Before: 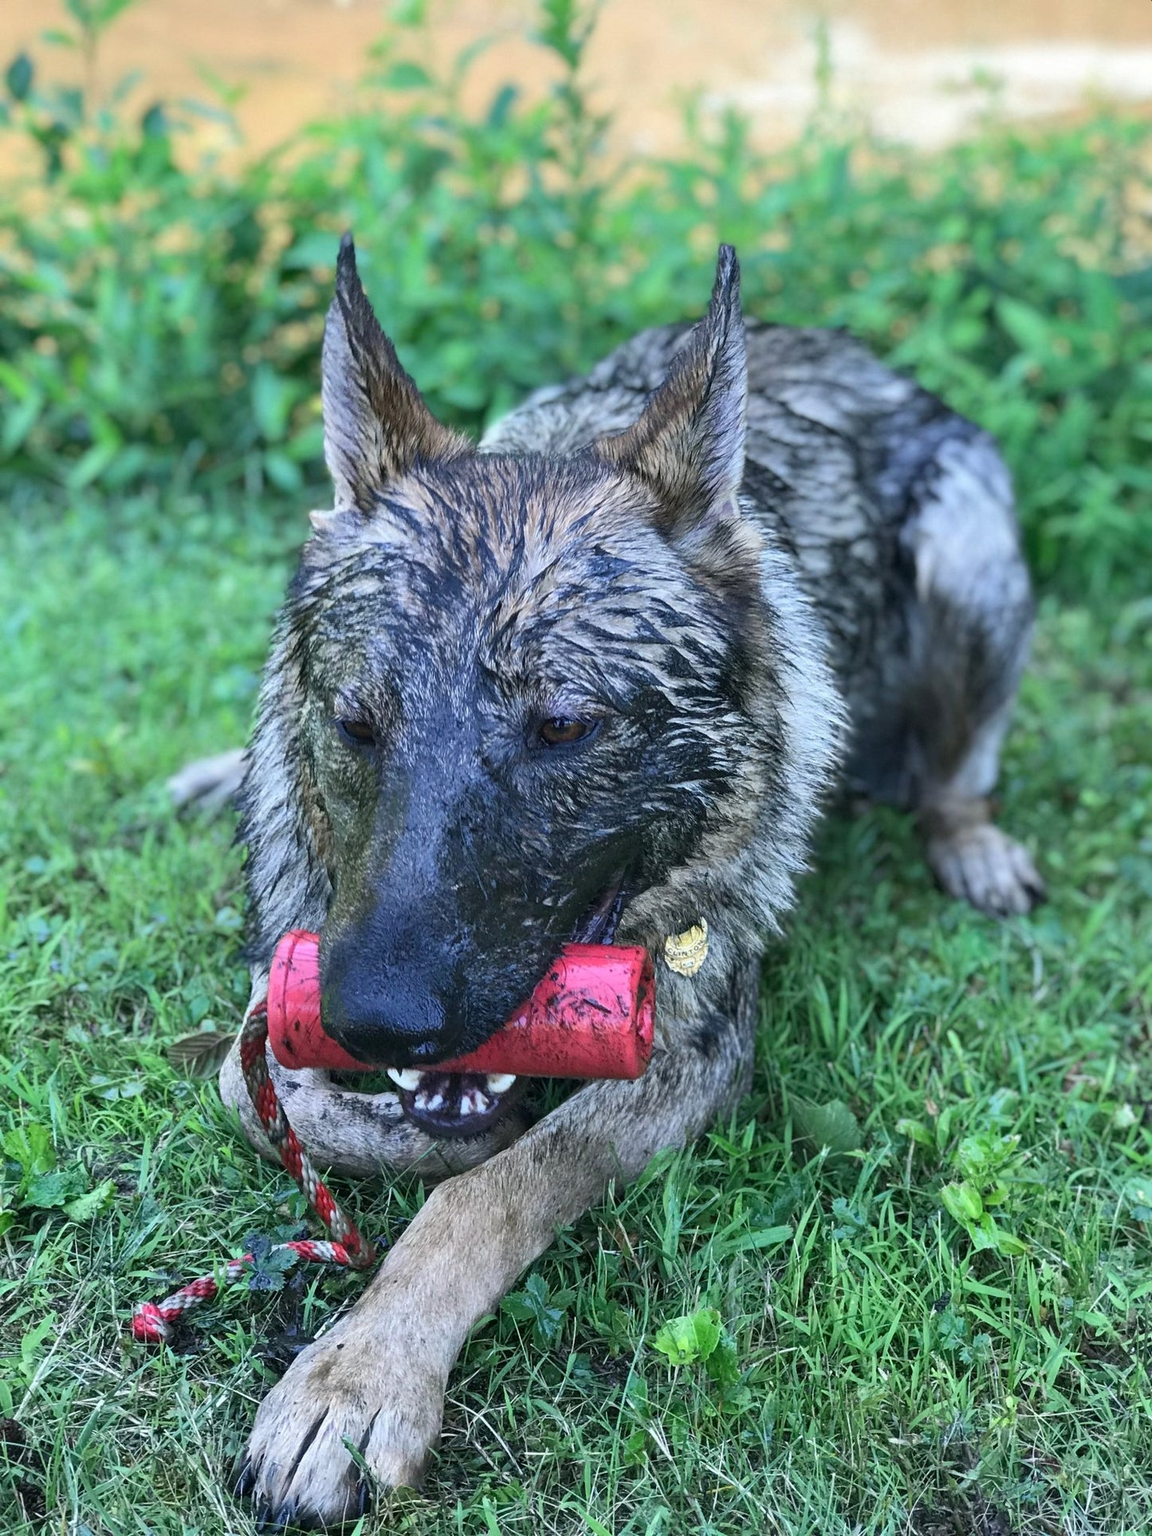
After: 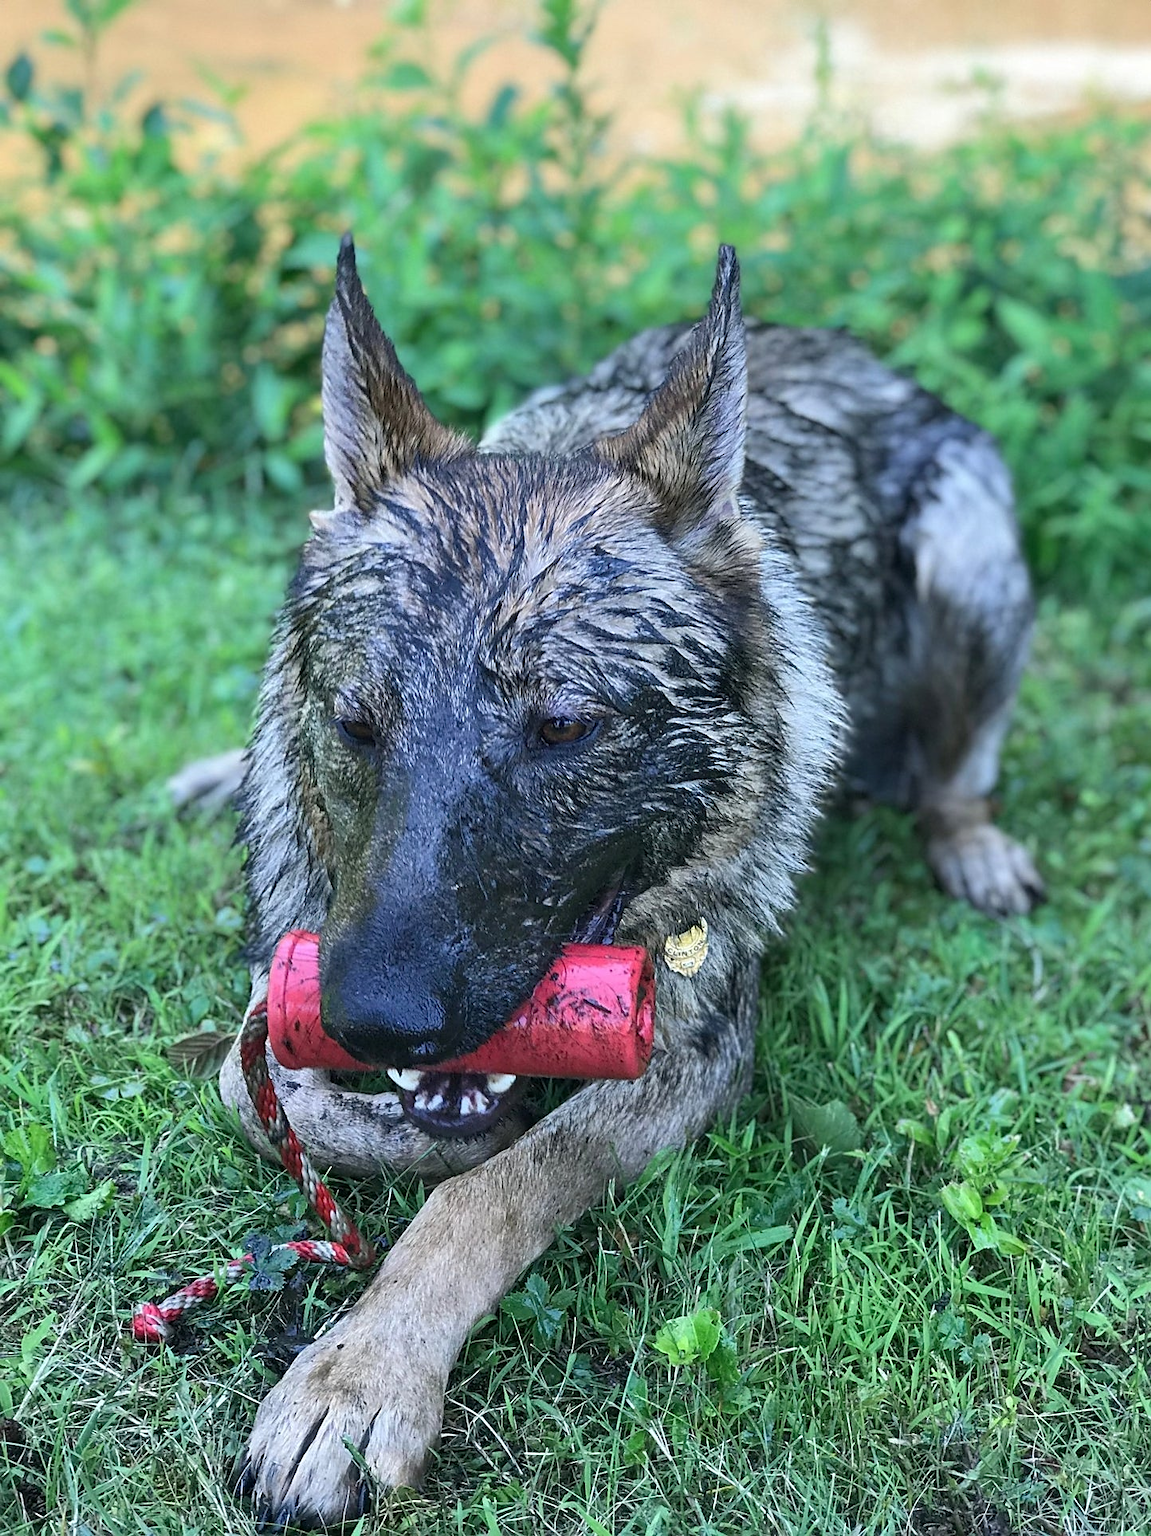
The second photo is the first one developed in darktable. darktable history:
sharpen: radius 1.823, amount 0.403, threshold 1.509
